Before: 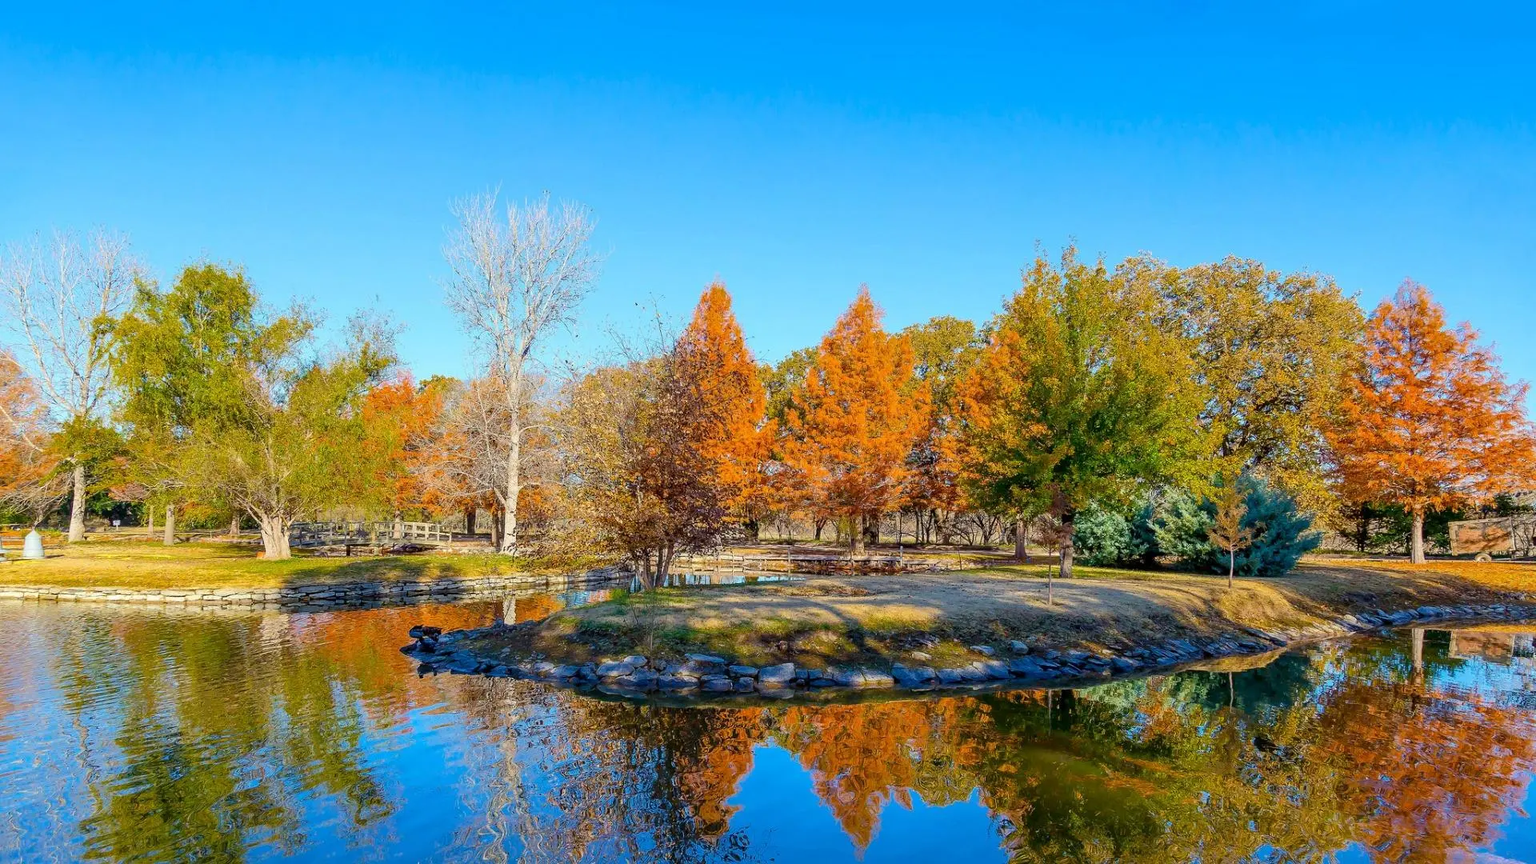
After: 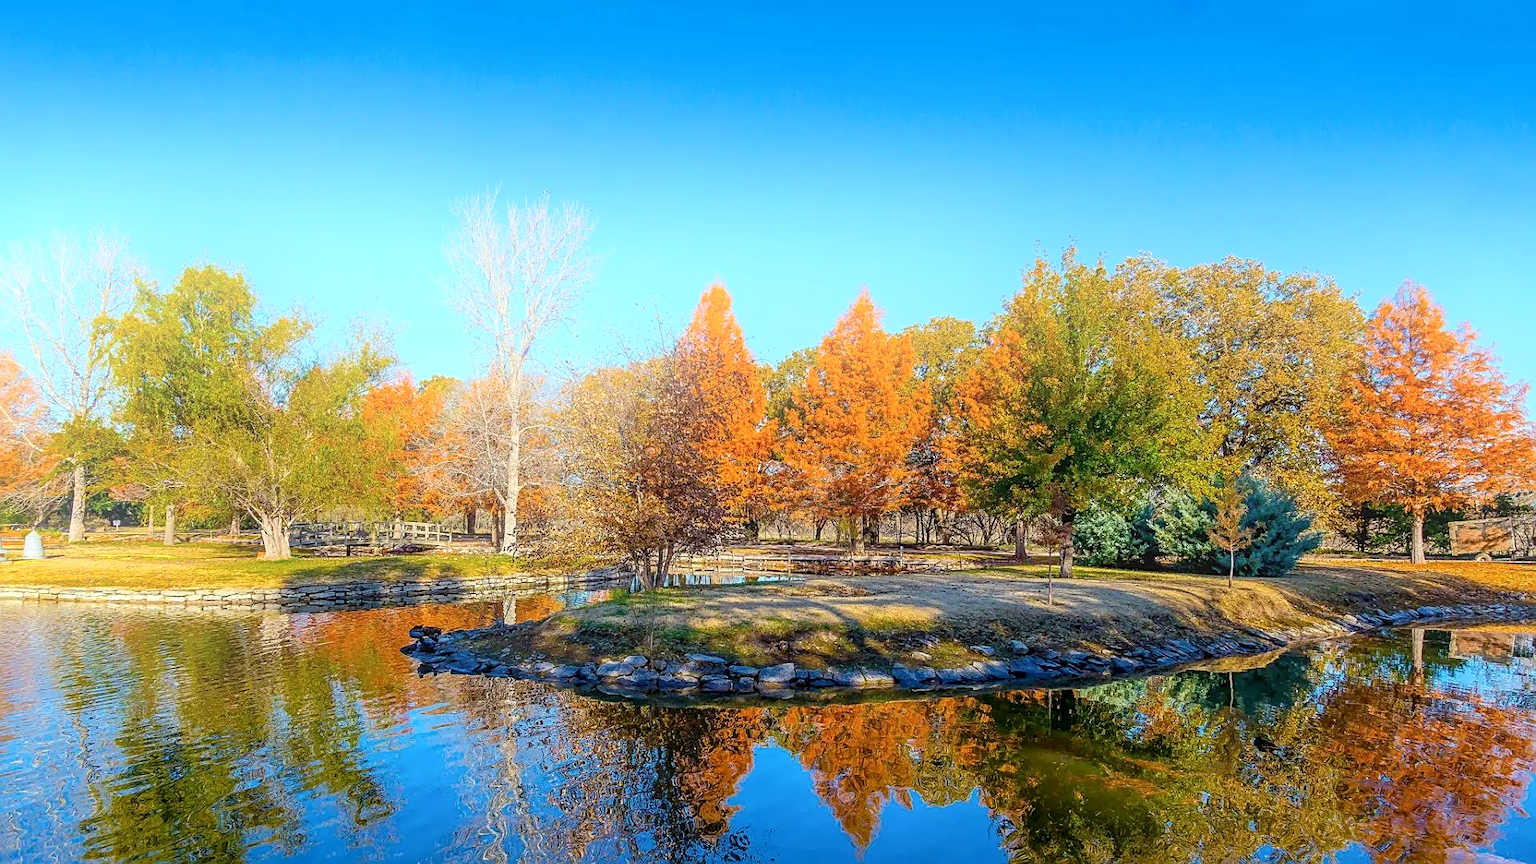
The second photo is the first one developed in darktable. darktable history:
local contrast: on, module defaults
sharpen: on, module defaults
bloom: on, module defaults
